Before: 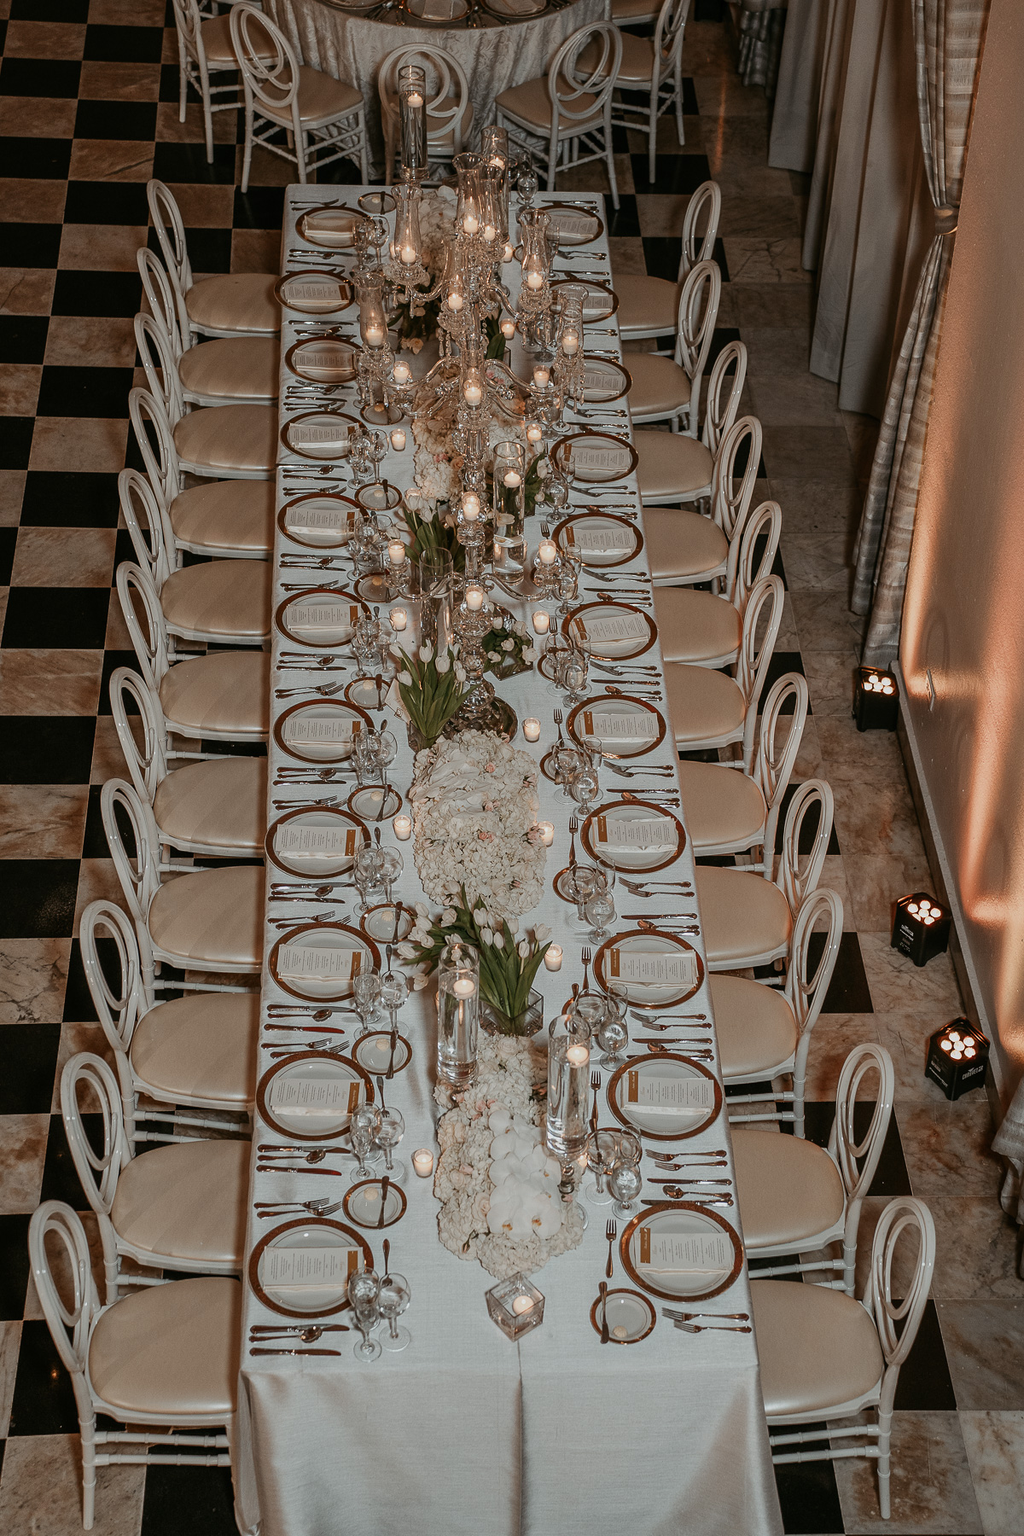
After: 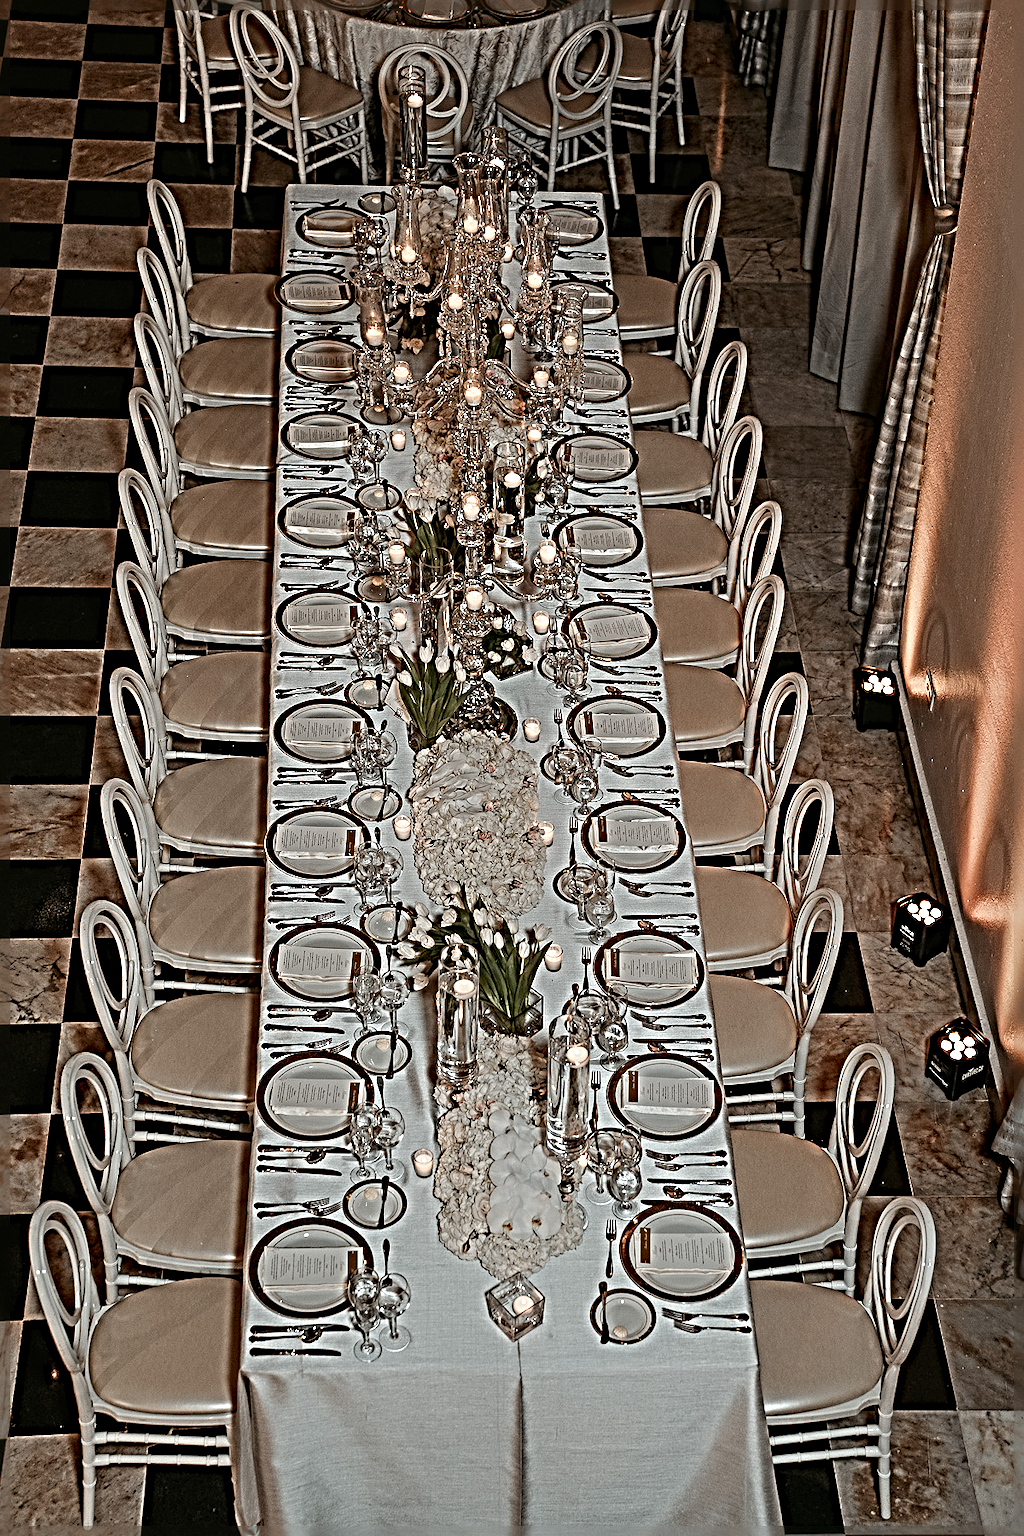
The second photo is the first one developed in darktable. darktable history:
sharpen: radius 6.272, amount 1.808, threshold 0.239
